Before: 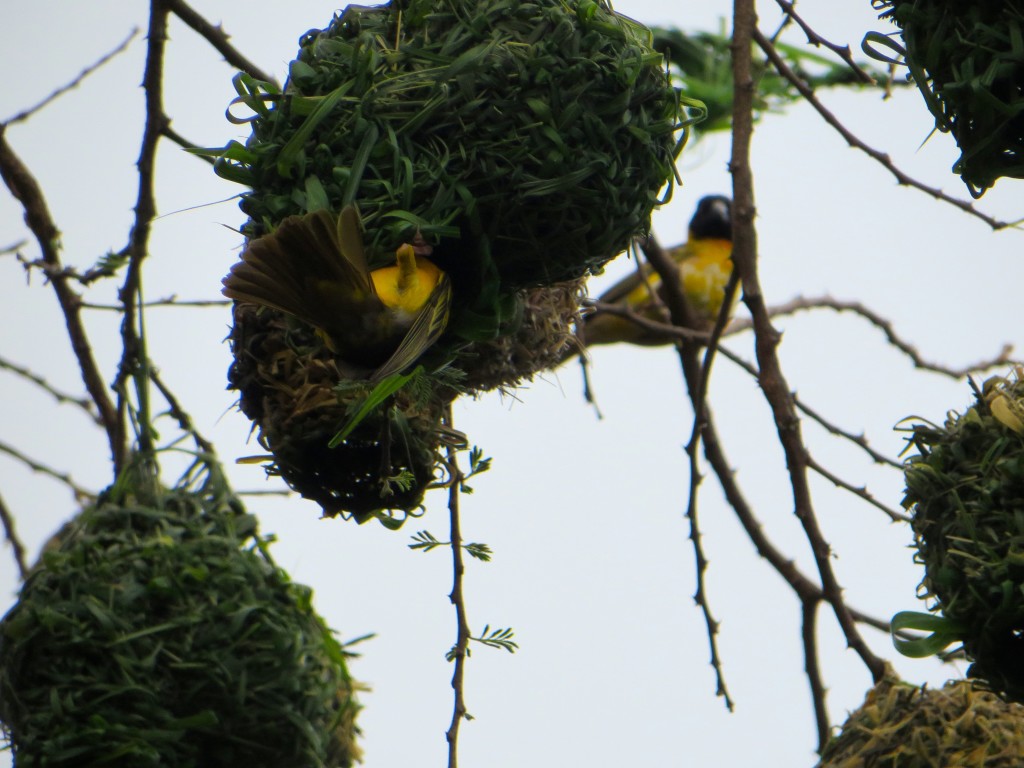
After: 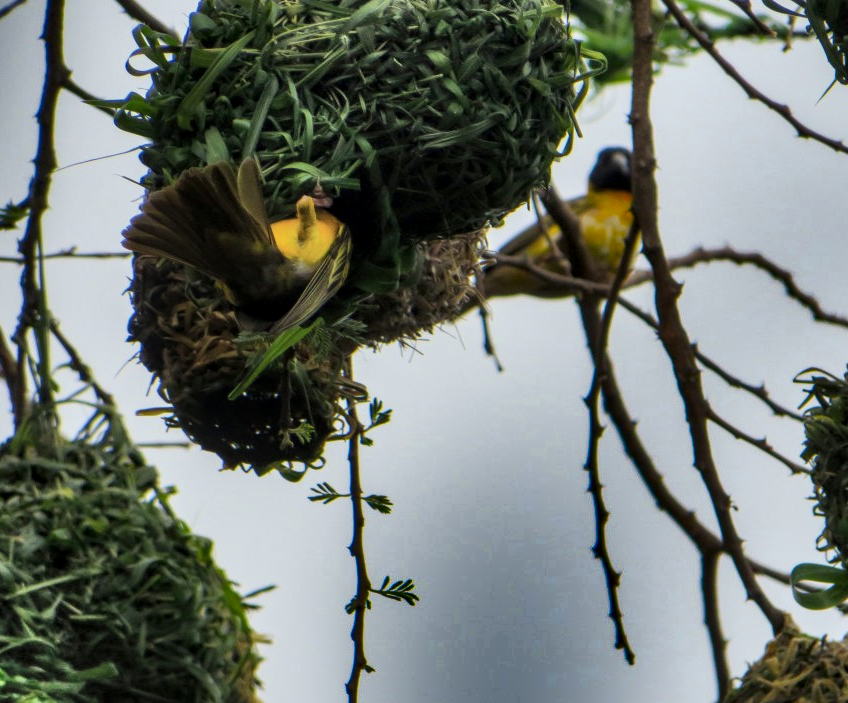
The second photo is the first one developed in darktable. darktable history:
crop: left 9.807%, top 6.259%, right 7.334%, bottom 2.177%
shadows and highlights: radius 123.98, shadows 100, white point adjustment -3, highlights -100, highlights color adjustment 89.84%, soften with gaussian
local contrast: highlights 40%, shadows 60%, detail 136%, midtone range 0.514
